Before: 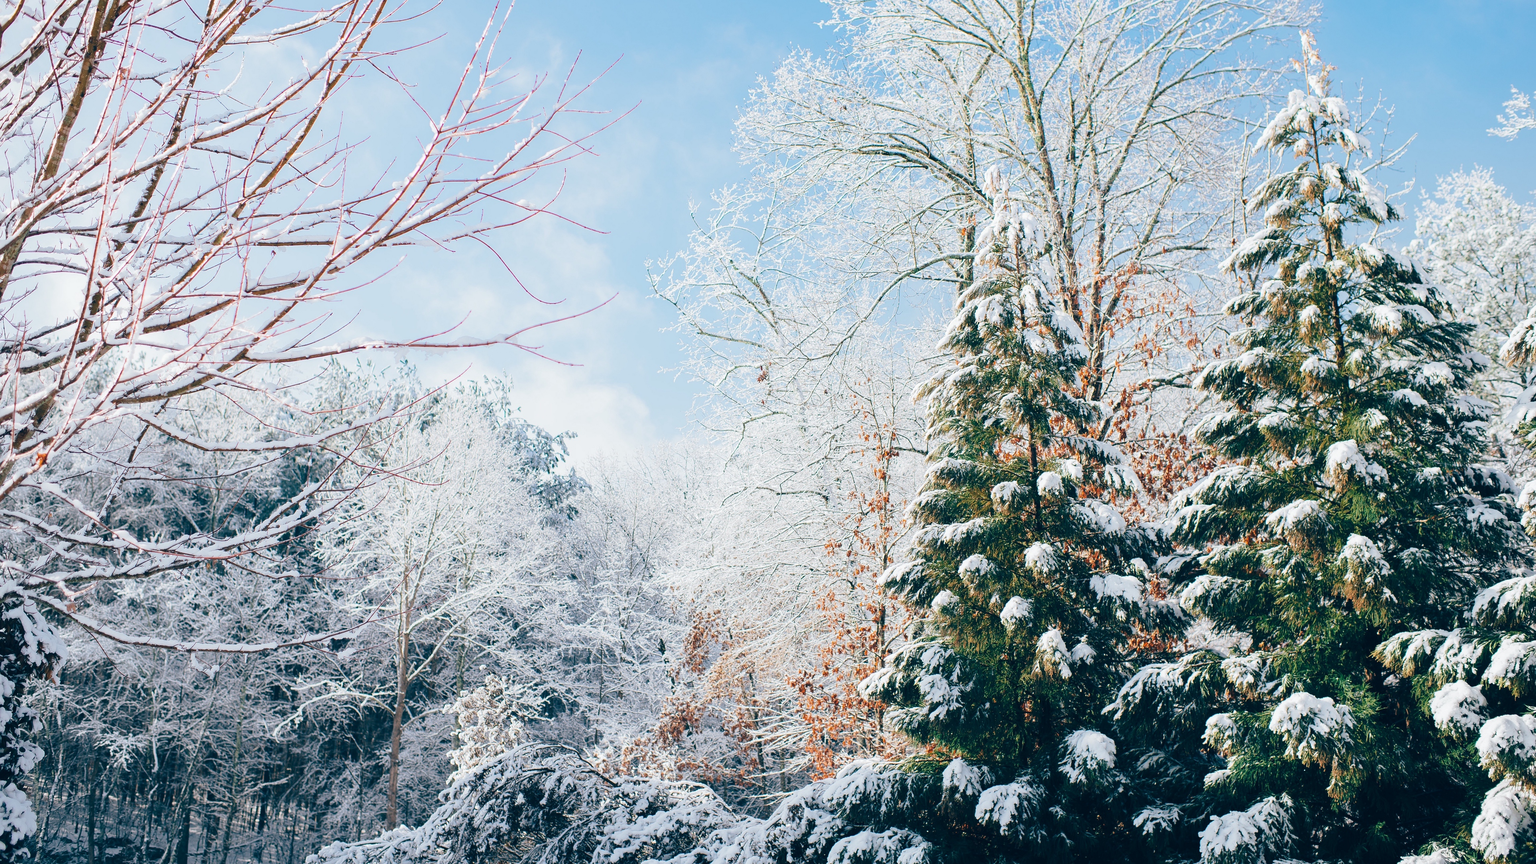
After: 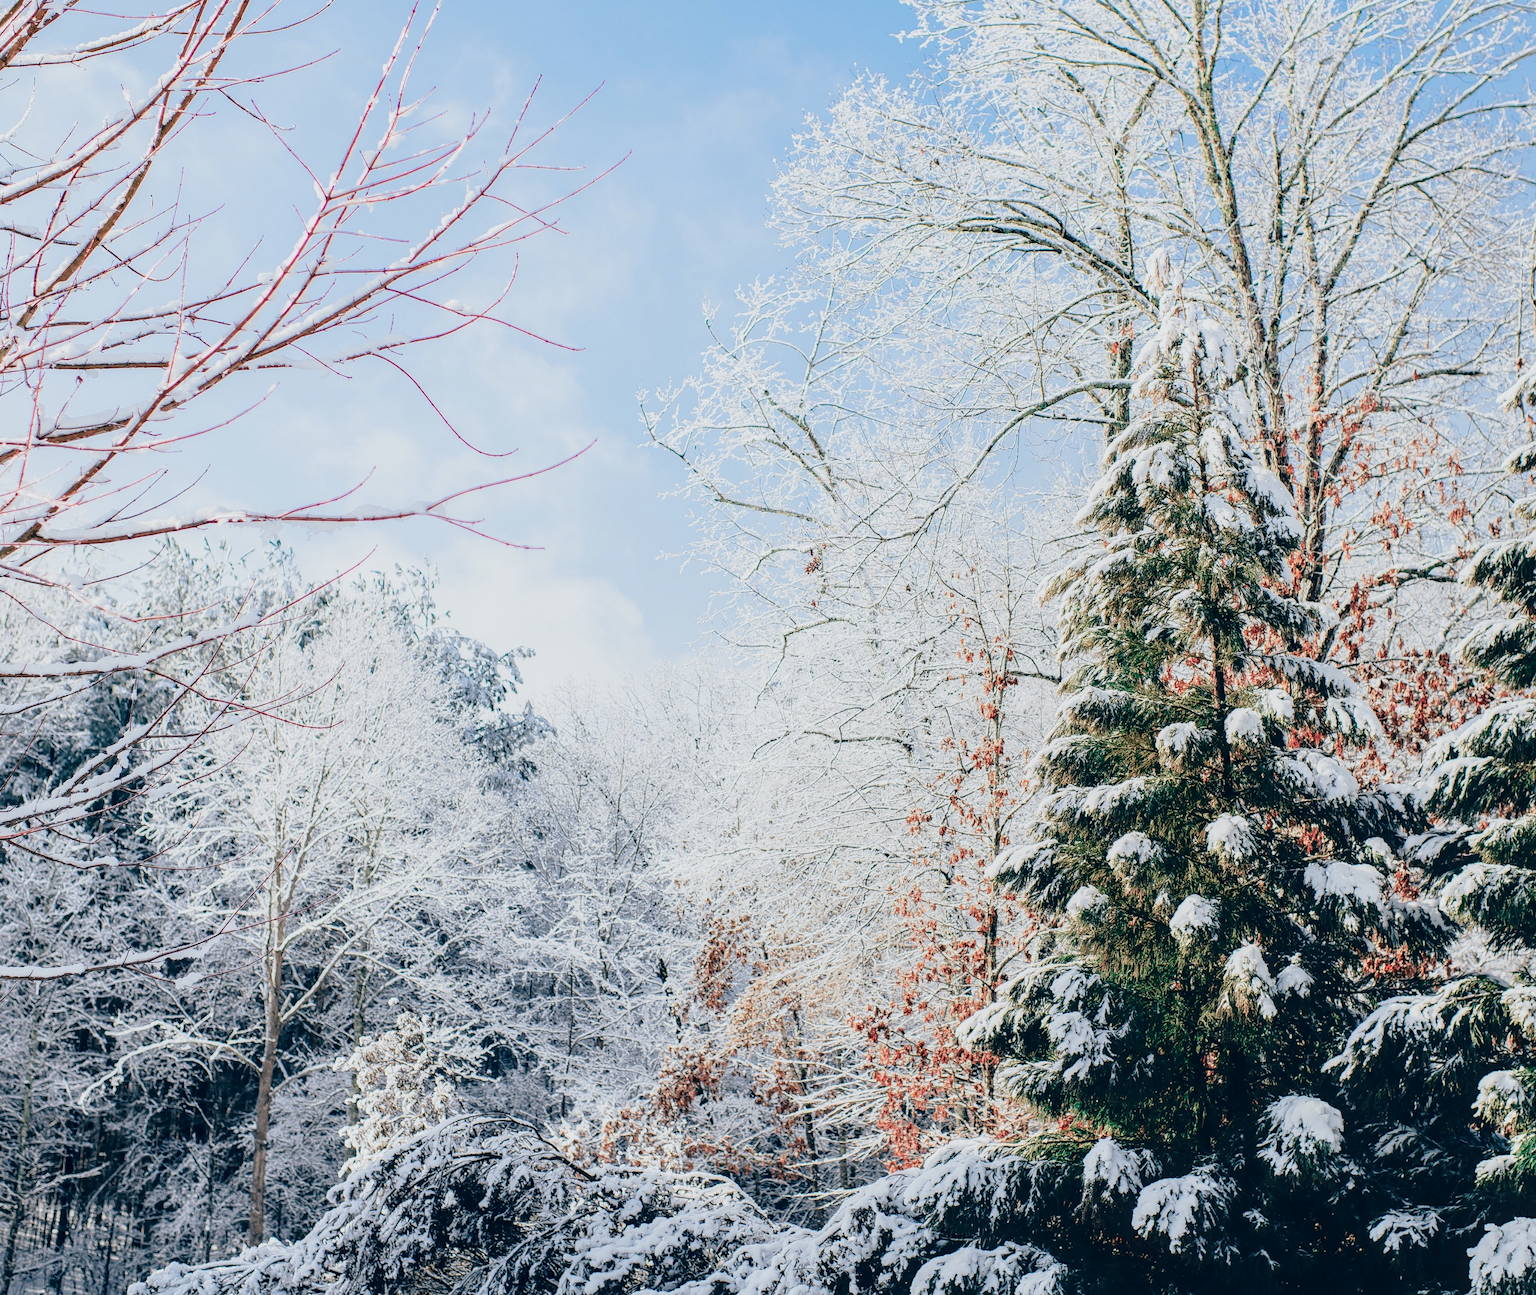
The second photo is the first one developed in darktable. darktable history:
tone curve: curves: ch0 [(0, 0.009) (0.105, 0.054) (0.195, 0.132) (0.289, 0.278) (0.384, 0.391) (0.513, 0.53) (0.66, 0.667) (0.895, 0.863) (1, 0.919)]; ch1 [(0, 0) (0.161, 0.092) (0.35, 0.33) (0.403, 0.395) (0.456, 0.469) (0.502, 0.499) (0.519, 0.514) (0.576, 0.584) (0.642, 0.658) (0.701, 0.742) (1, 0.942)]; ch2 [(0, 0) (0.371, 0.362) (0.437, 0.437) (0.501, 0.5) (0.53, 0.528) (0.569, 0.564) (0.619, 0.58) (0.883, 0.752) (1, 0.929)], color space Lab, independent channels, preserve colors none
crop and rotate: left 14.385%, right 18.948%
local contrast: on, module defaults
